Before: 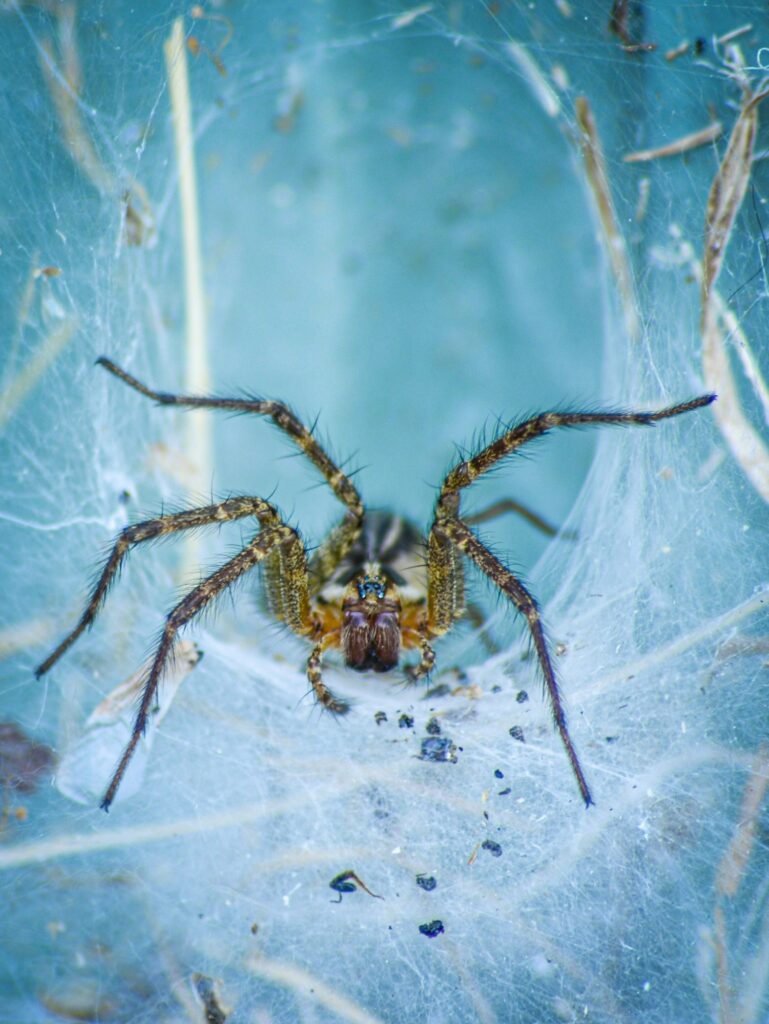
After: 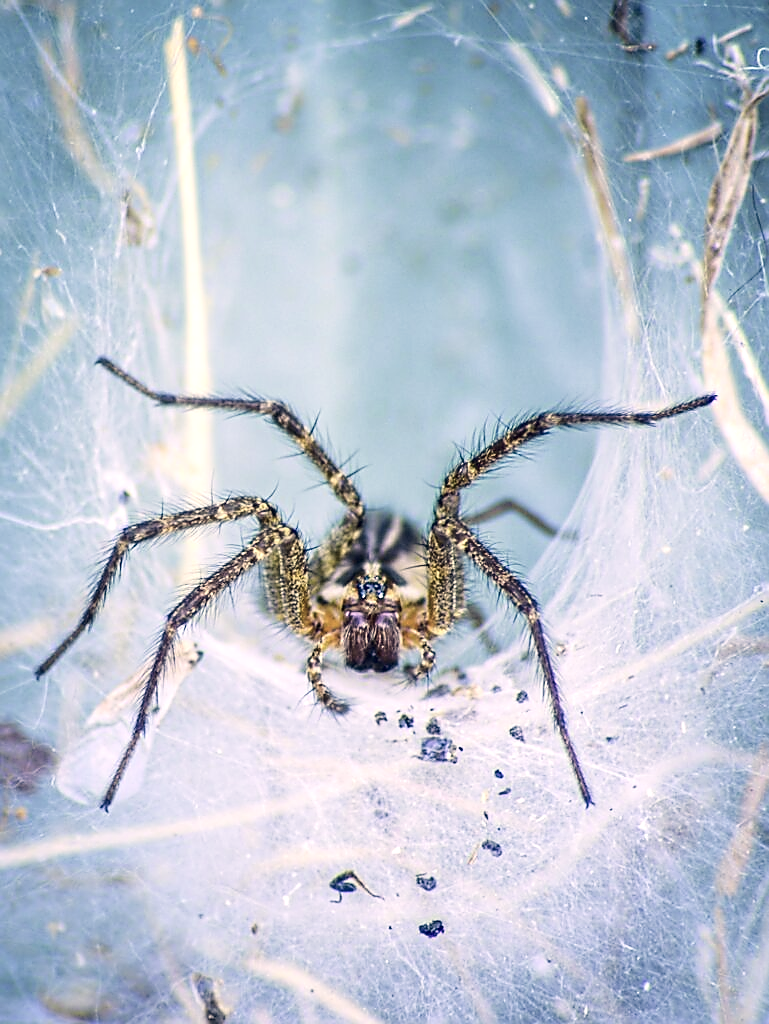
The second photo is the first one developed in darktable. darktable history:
contrast brightness saturation: contrast 0.076, saturation 0.019
color calibration: illuminant F (fluorescent), F source F9 (Cool White Deluxe 4150 K) – high CRI, x 0.374, y 0.373, temperature 4149.52 K, saturation algorithm version 1 (2020)
color correction: highlights a* 20.18, highlights b* 28, shadows a* 3.44, shadows b* -17.11, saturation 0.719
exposure: black level correction 0.003, exposure 0.389 EV, compensate highlight preservation false
sharpen: radius 1.36, amount 1.247, threshold 0.67
tone curve: curves: ch0 [(0, 0.003) (0.056, 0.041) (0.211, 0.187) (0.482, 0.519) (0.836, 0.864) (0.997, 0.984)]; ch1 [(0, 0) (0.276, 0.206) (0.393, 0.364) (0.482, 0.471) (0.506, 0.5) (0.523, 0.523) (0.572, 0.604) (0.635, 0.665) (0.695, 0.759) (1, 1)]; ch2 [(0, 0) (0.438, 0.456) (0.473, 0.47) (0.503, 0.503) (0.536, 0.527) (0.562, 0.584) (0.612, 0.61) (0.679, 0.72) (1, 1)], color space Lab, linked channels, preserve colors none
color zones: curves: ch0 [(0, 0.558) (0.143, 0.559) (0.286, 0.529) (0.429, 0.505) (0.571, 0.5) (0.714, 0.5) (0.857, 0.5) (1, 0.558)]; ch1 [(0, 0.469) (0.01, 0.469) (0.12, 0.446) (0.248, 0.469) (0.5, 0.5) (0.748, 0.5) (0.99, 0.469) (1, 0.469)]
